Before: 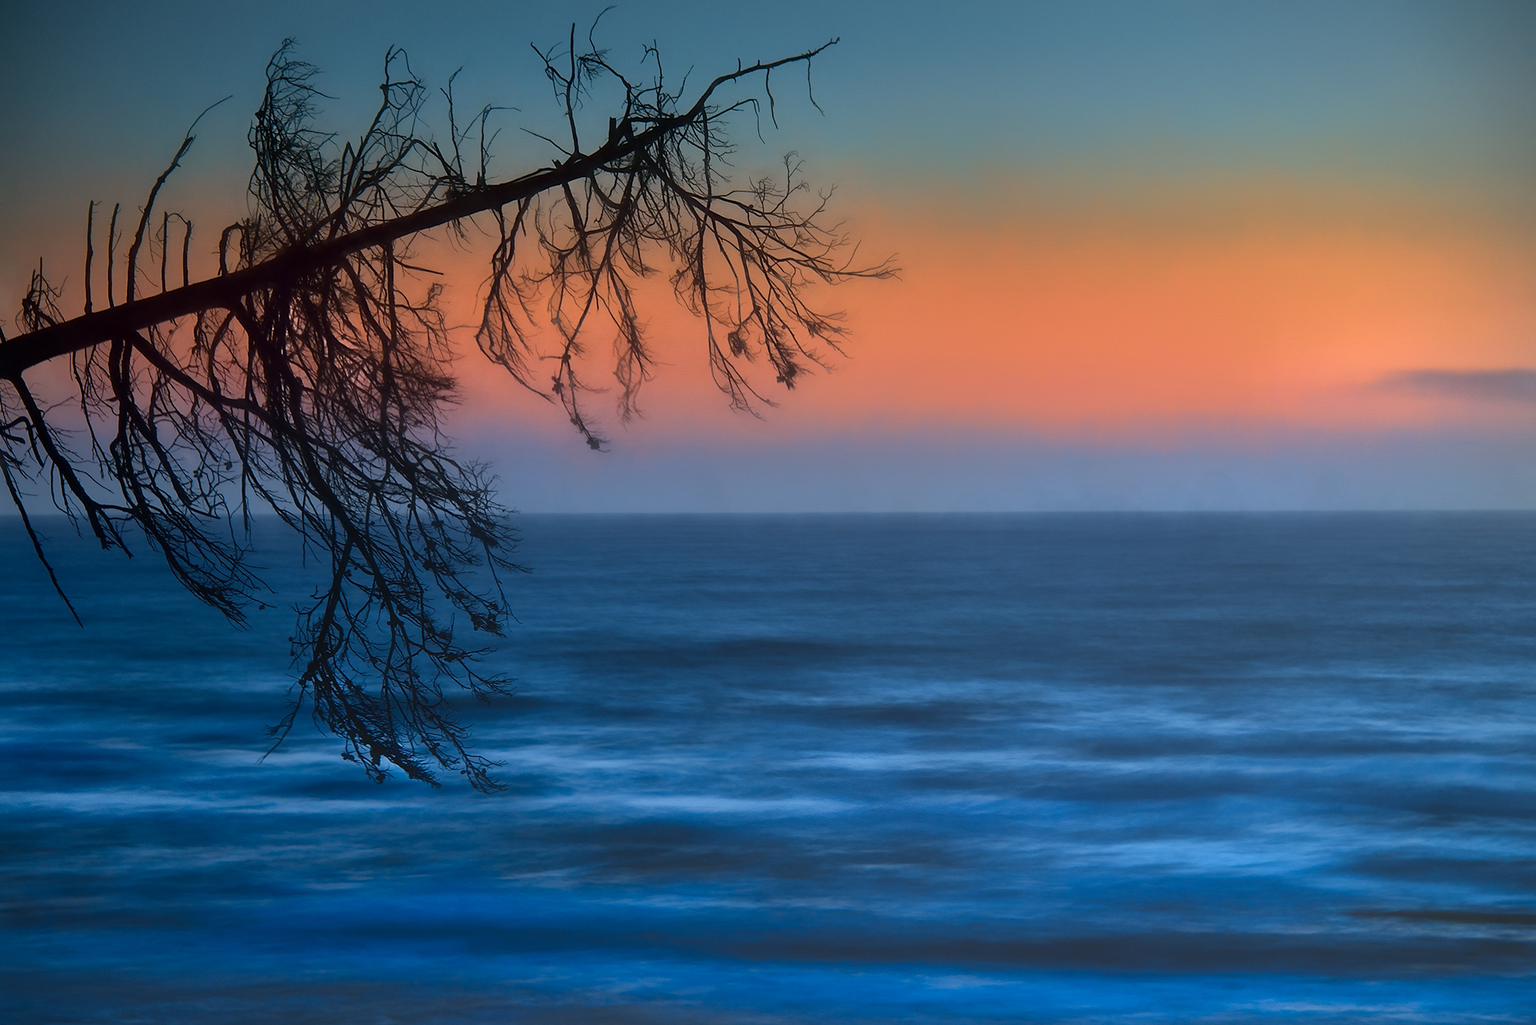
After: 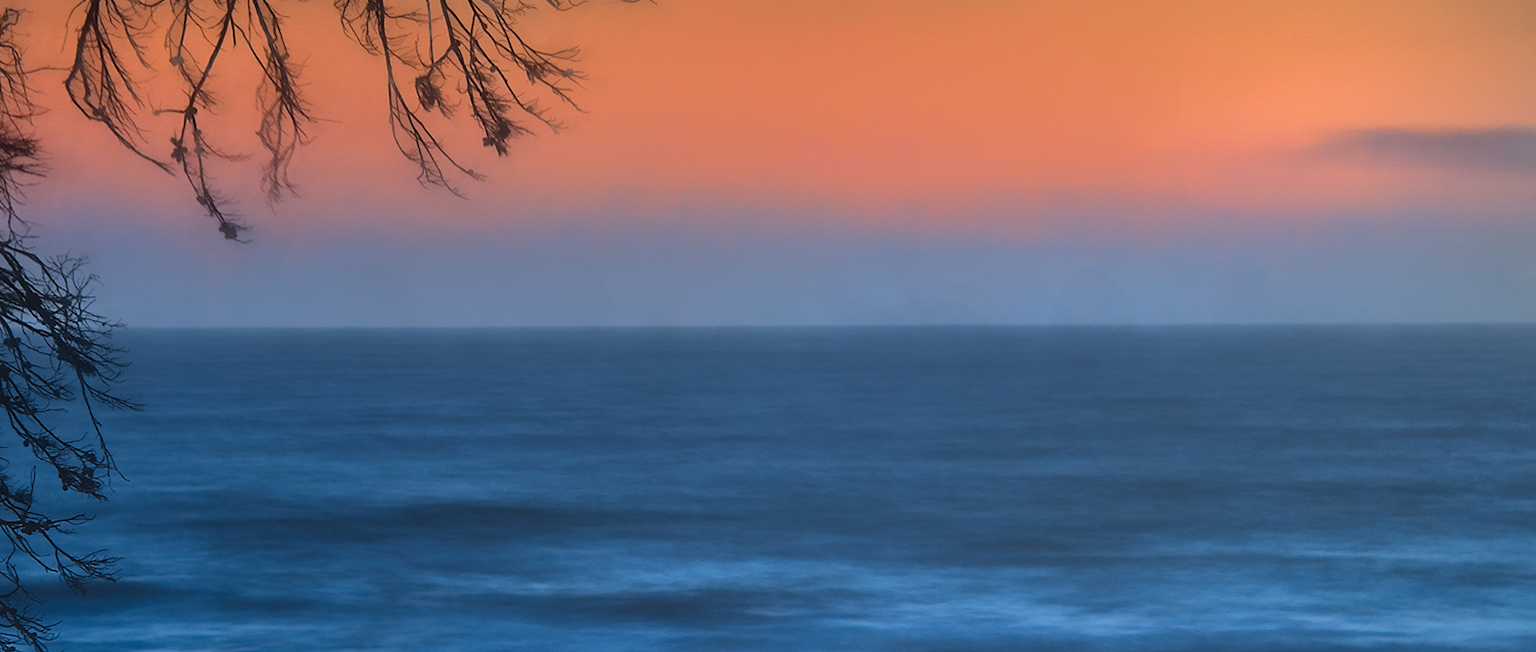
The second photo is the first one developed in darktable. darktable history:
crop and rotate: left 27.938%, top 27.046%, bottom 27.046%
shadows and highlights: shadows 37.27, highlights -28.18, soften with gaussian
